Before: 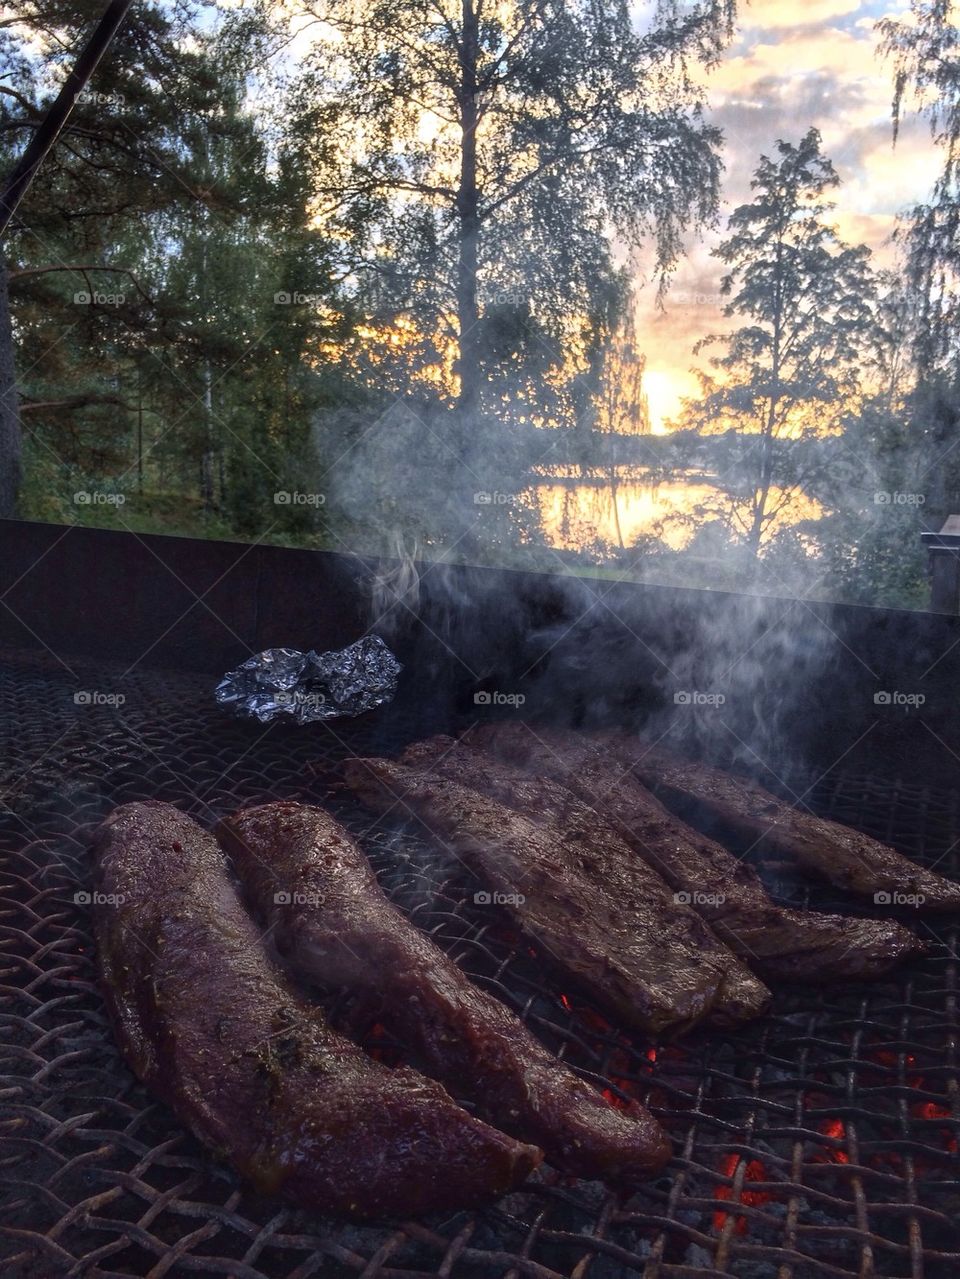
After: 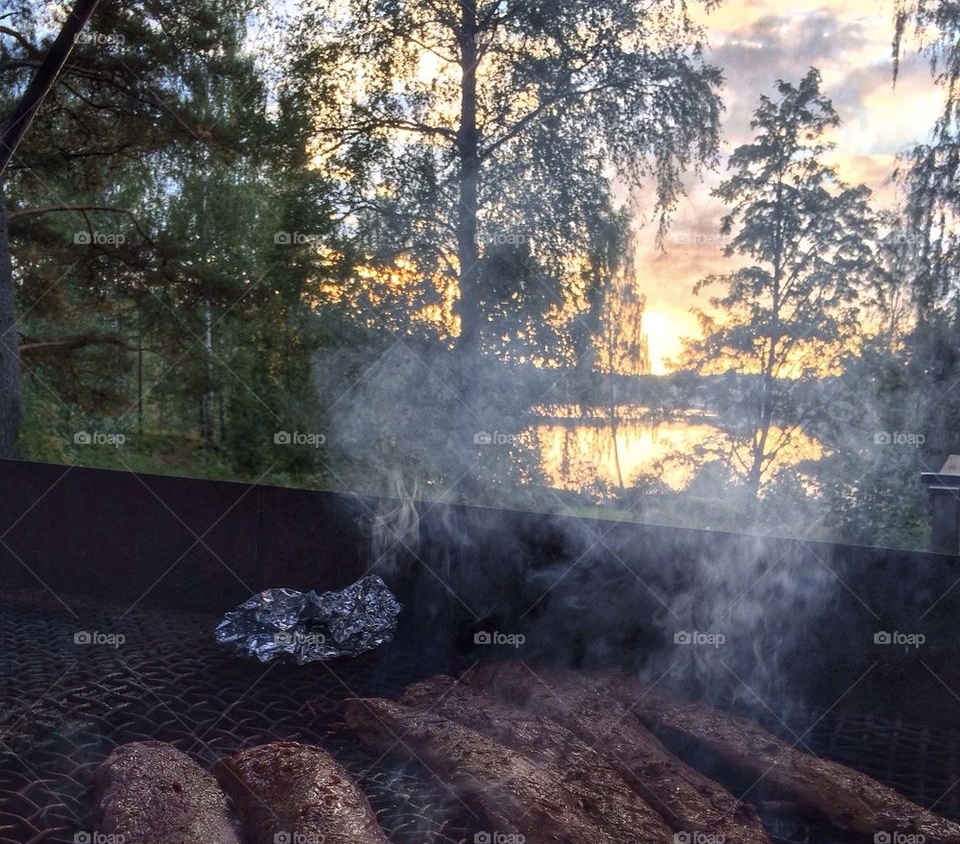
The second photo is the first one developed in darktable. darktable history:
crop and rotate: top 4.739%, bottom 29.22%
